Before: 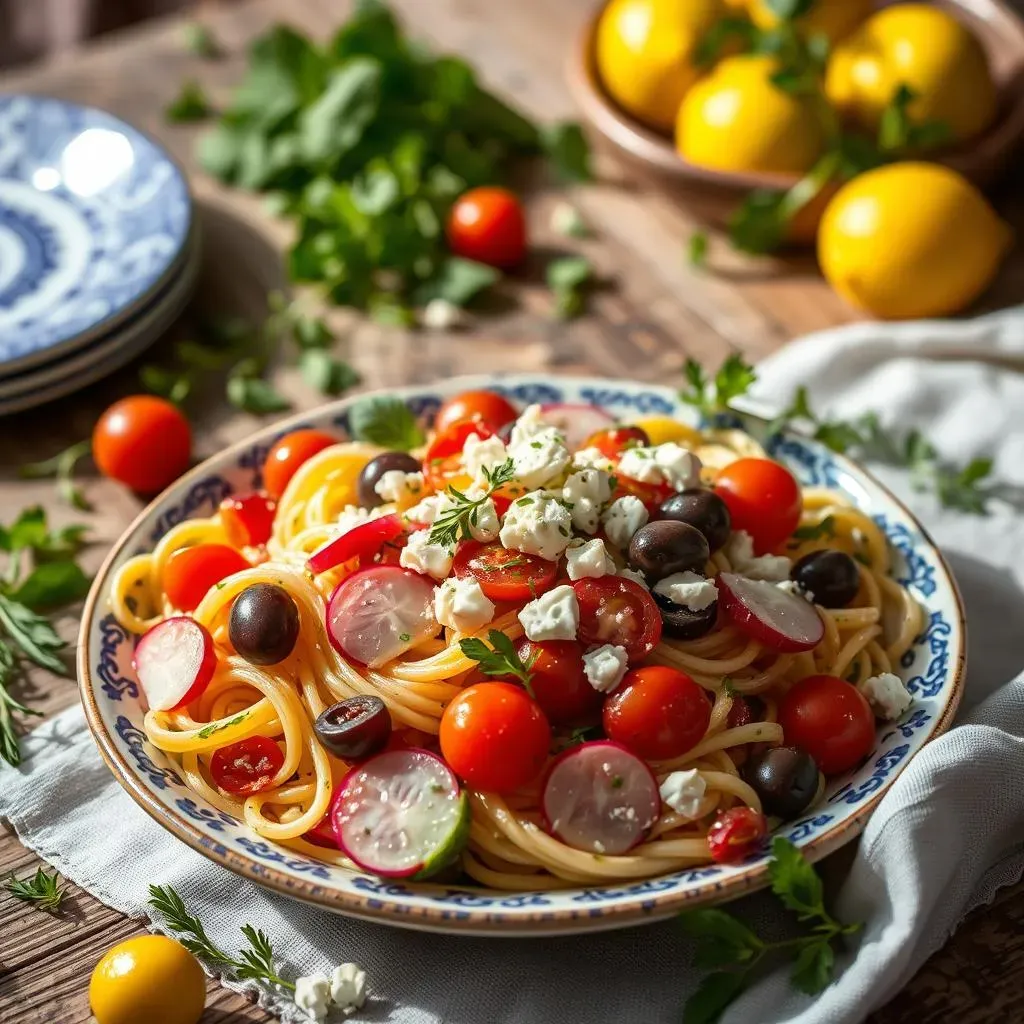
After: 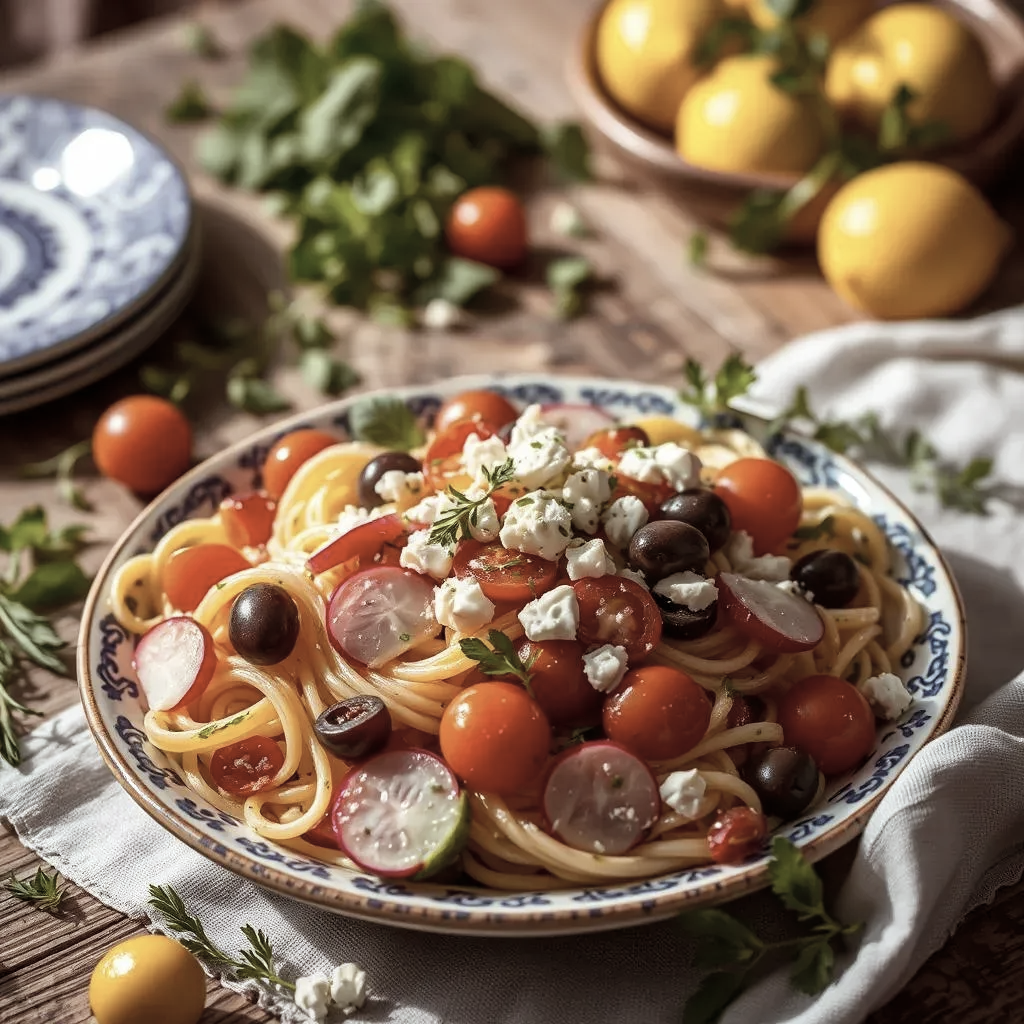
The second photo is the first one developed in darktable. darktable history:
color correction: saturation 0.57
rgb levels: mode RGB, independent channels, levels [[0, 0.5, 1], [0, 0.521, 1], [0, 0.536, 1]]
